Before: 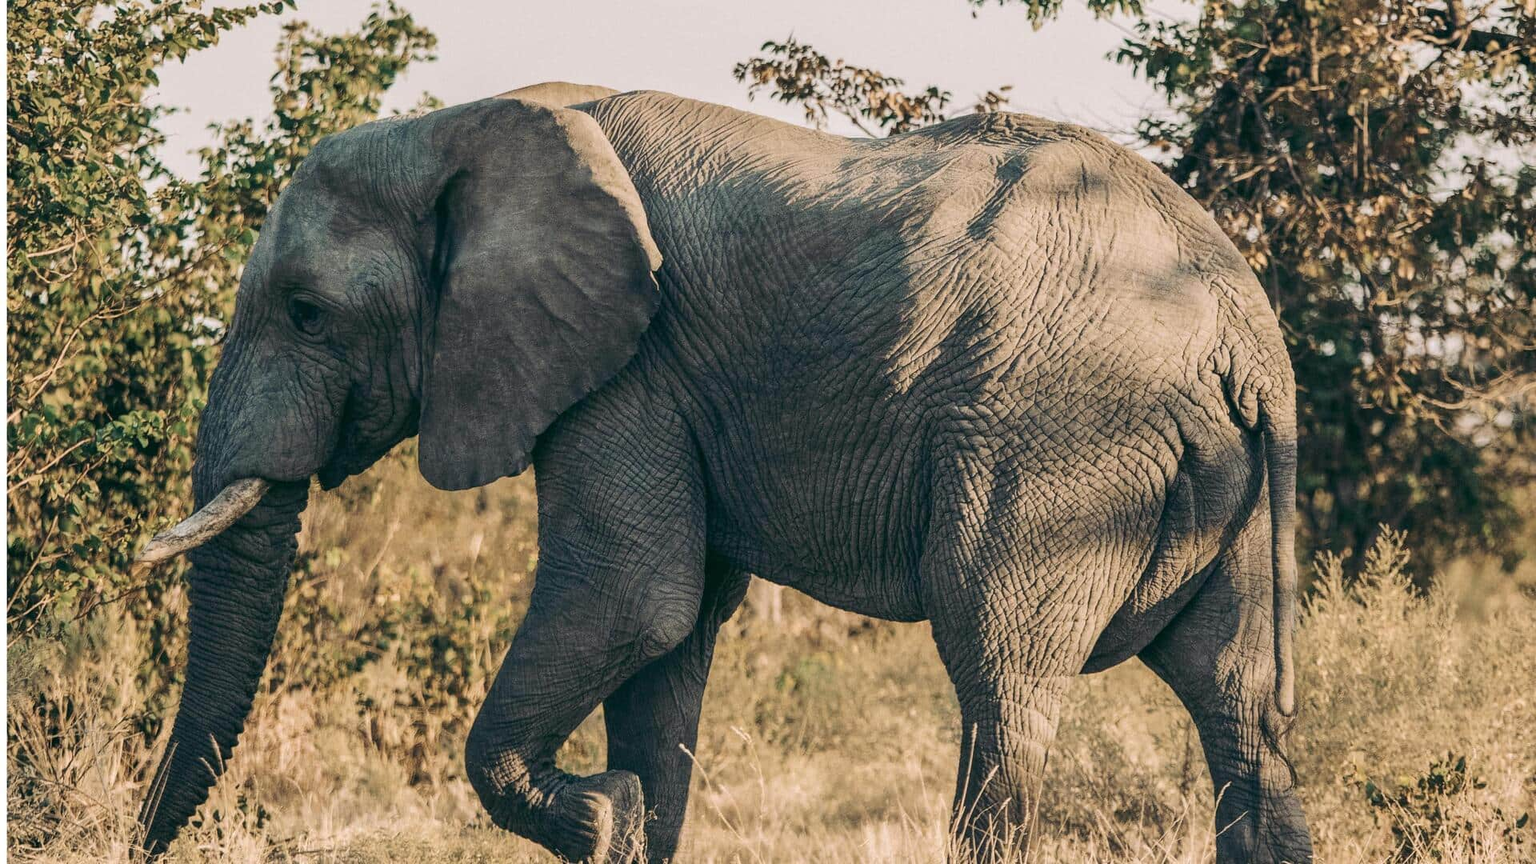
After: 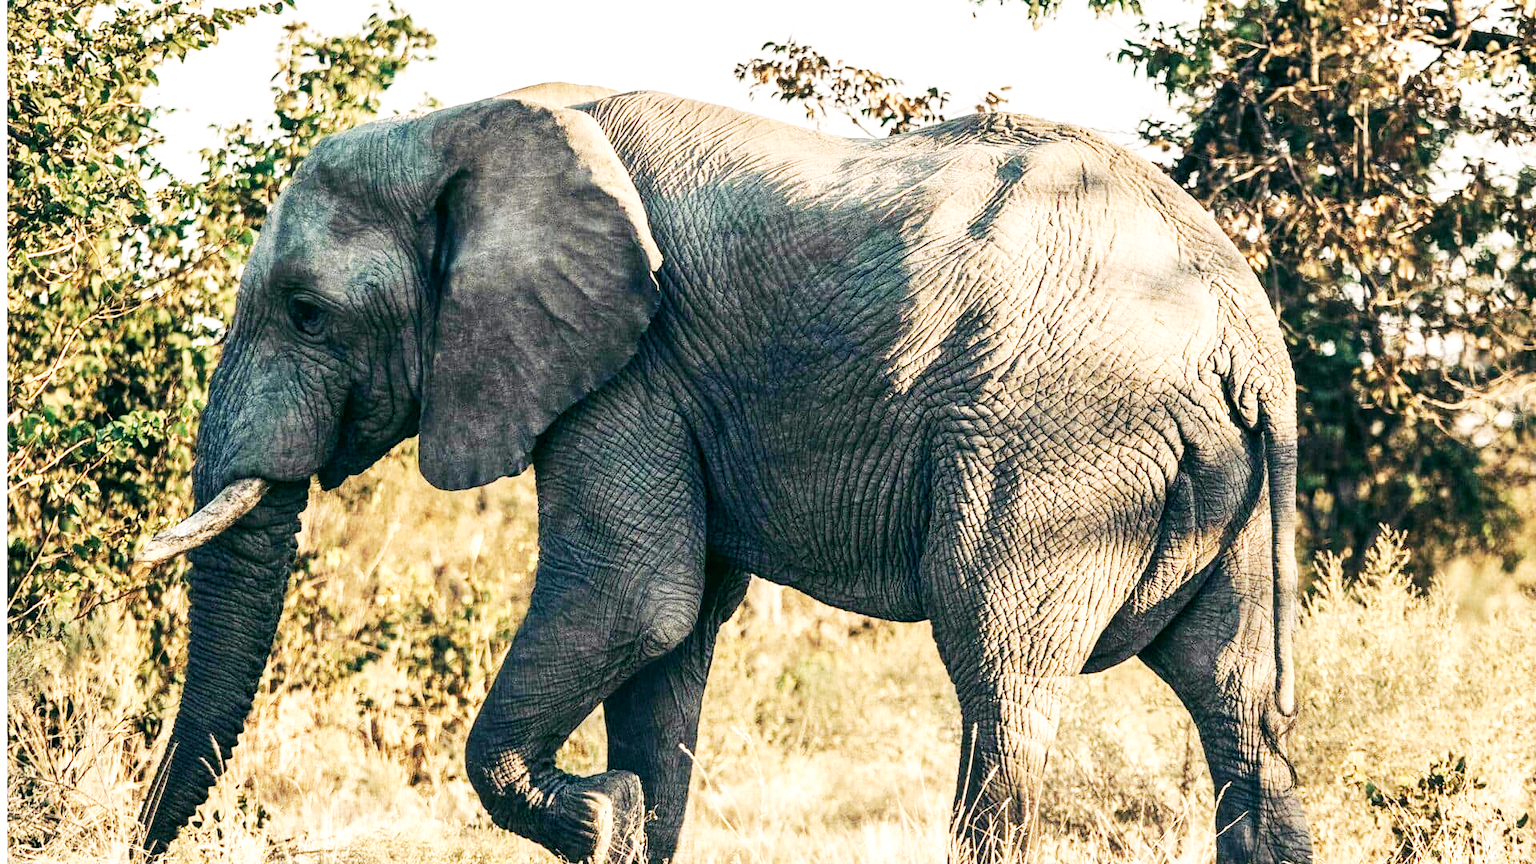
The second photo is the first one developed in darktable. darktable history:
base curve: curves: ch0 [(0, 0) (0.007, 0.004) (0.027, 0.03) (0.046, 0.07) (0.207, 0.54) (0.442, 0.872) (0.673, 0.972) (1, 1)], preserve colors none
local contrast: highlights 104%, shadows 100%, detail 119%, midtone range 0.2
